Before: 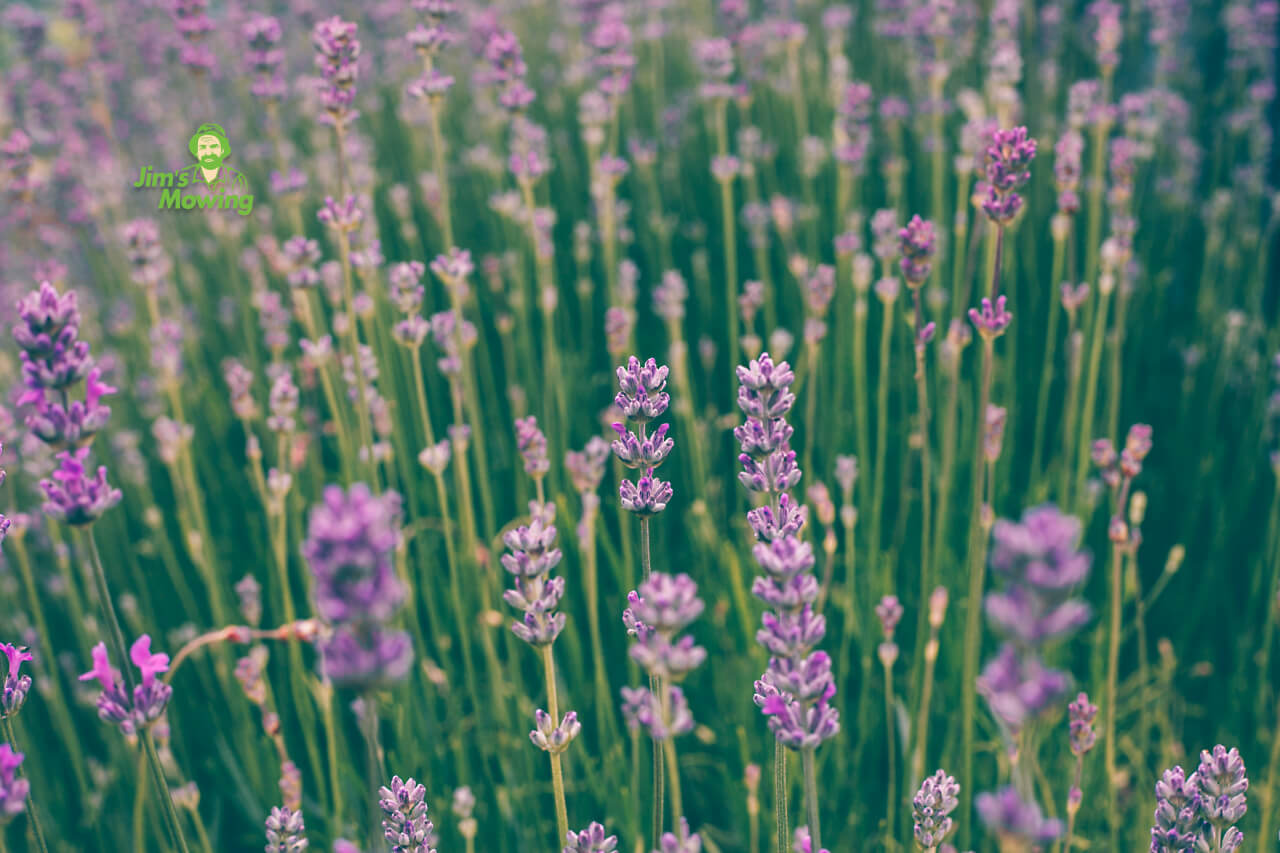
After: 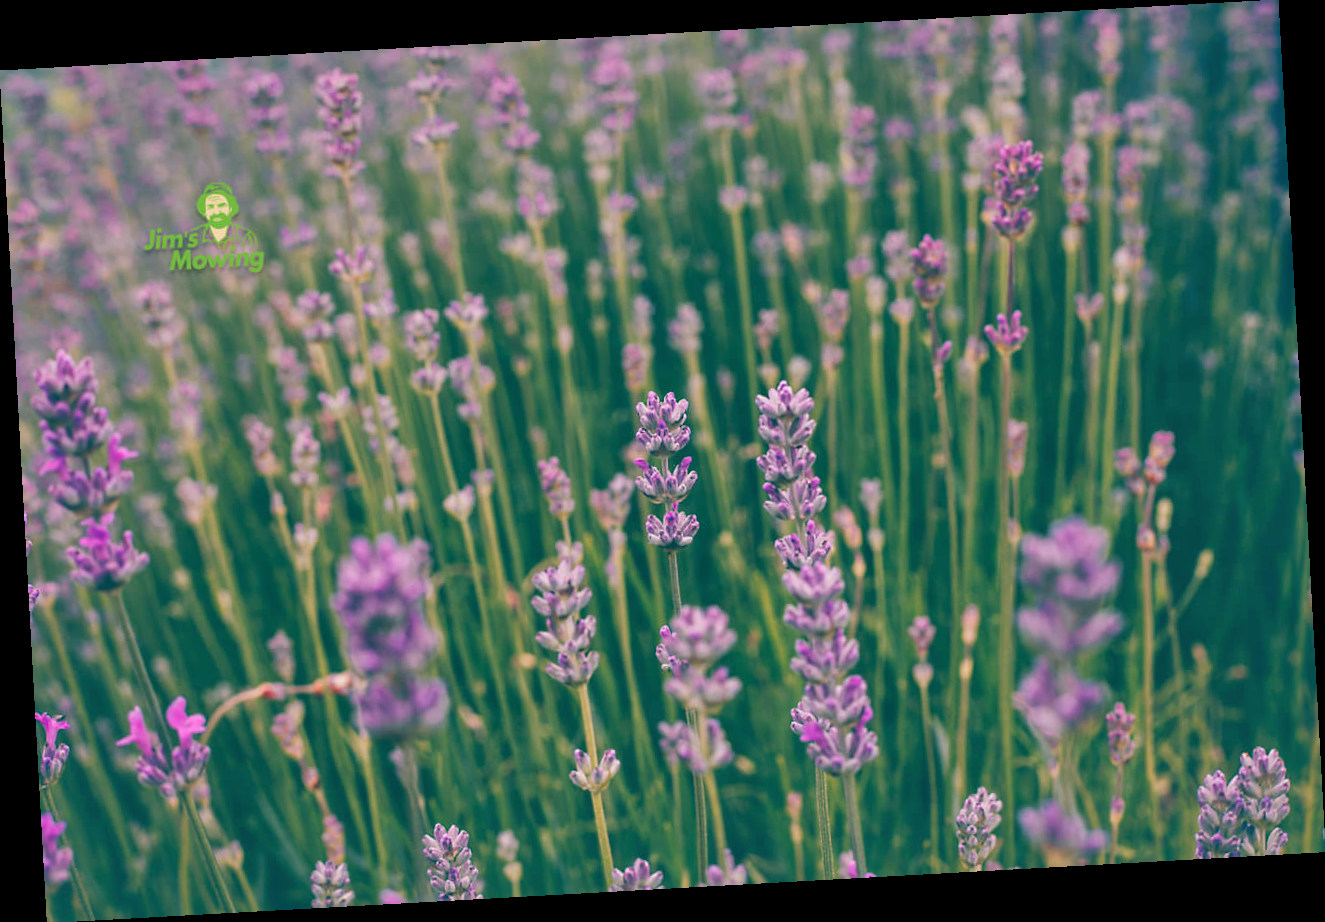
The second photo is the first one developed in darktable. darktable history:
rotate and perspective: rotation -3.18°, automatic cropping off
shadows and highlights: on, module defaults
